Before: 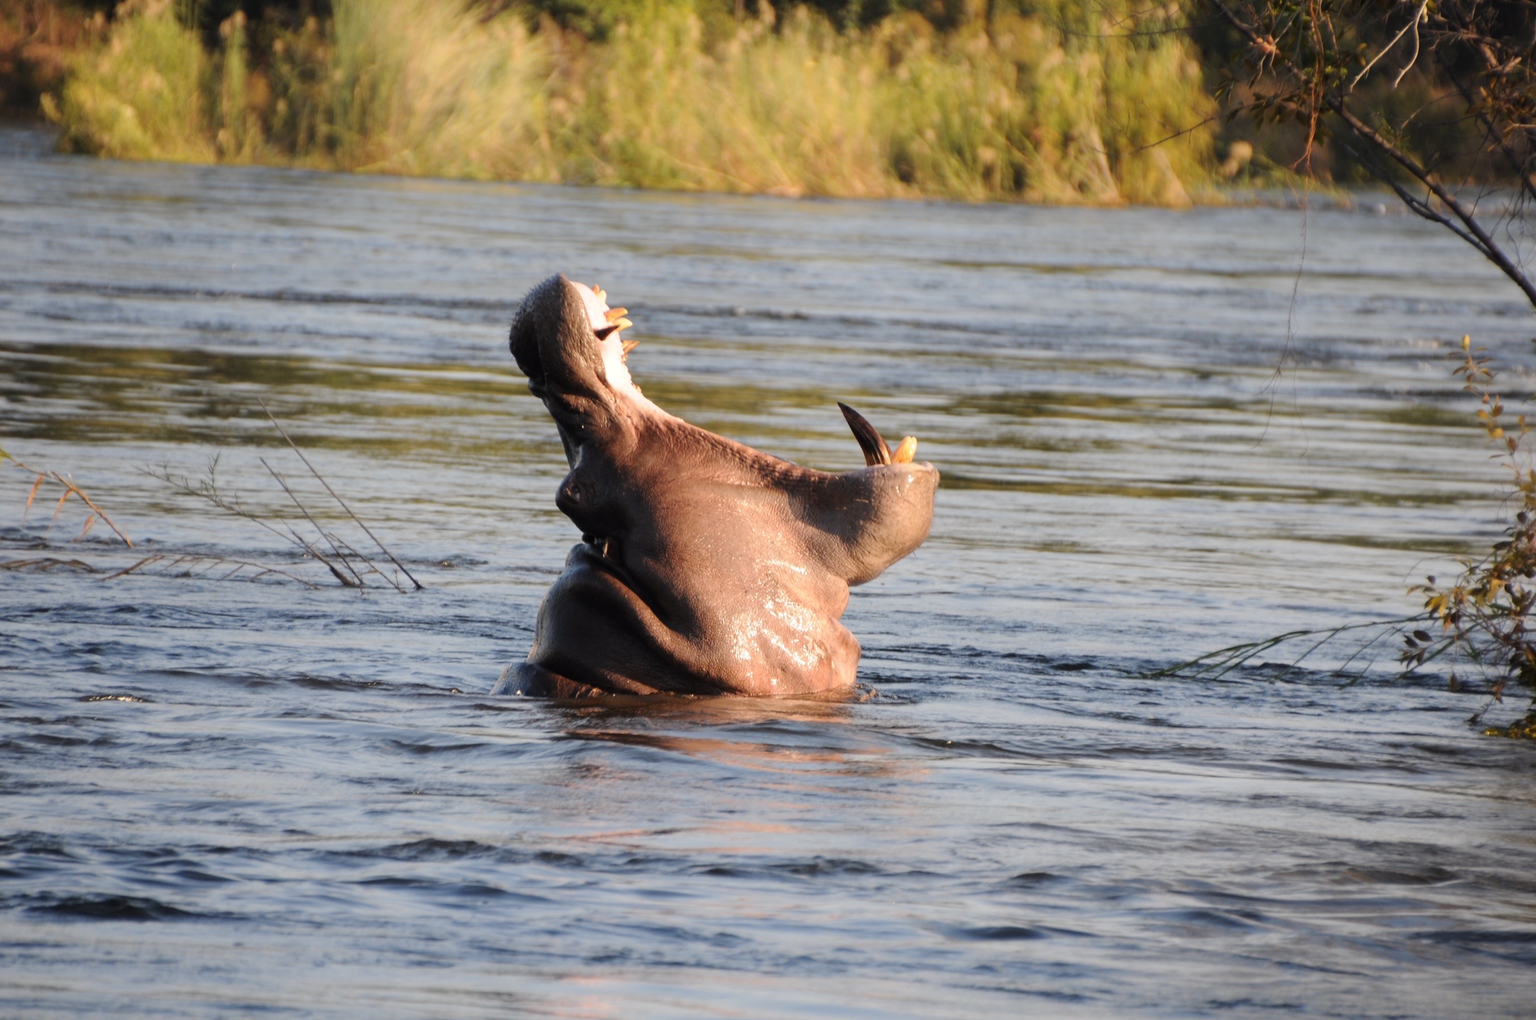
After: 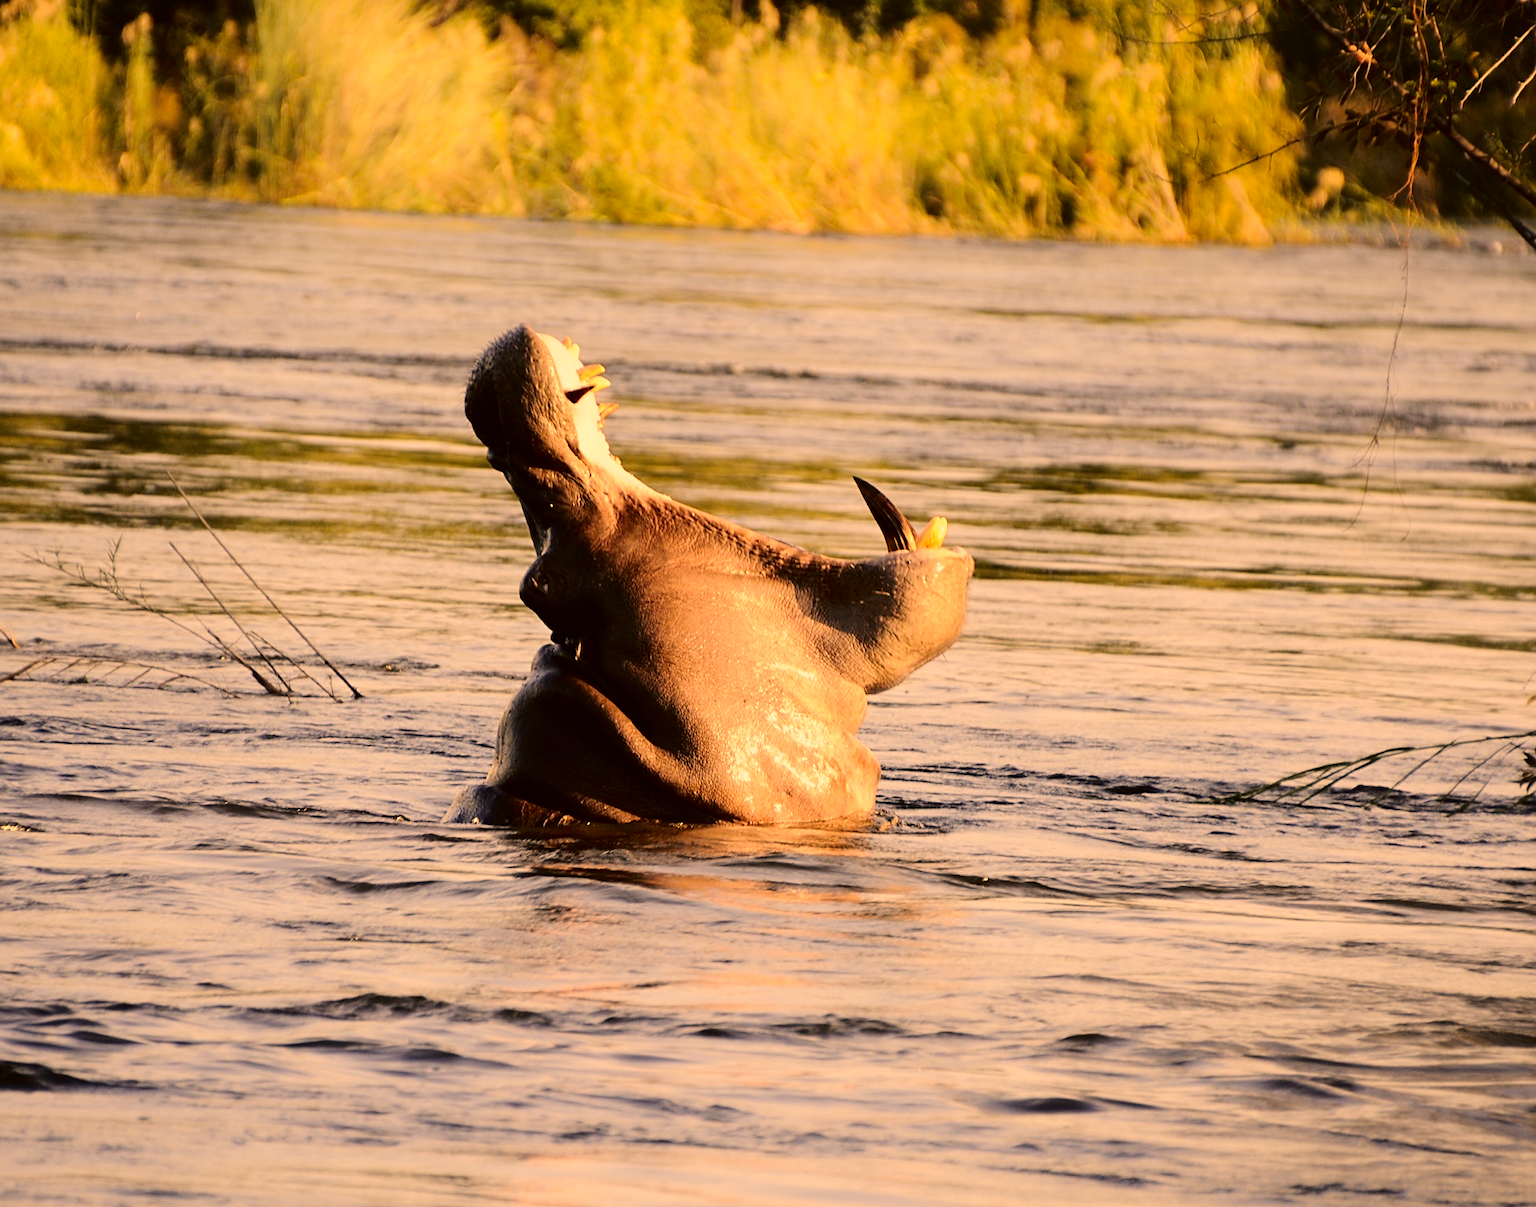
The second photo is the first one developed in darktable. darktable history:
crop: left 7.653%, right 7.87%
color correction: highlights a* 18.38, highlights b* 35.62, shadows a* 1.9, shadows b* 6.57, saturation 1.01
sharpen: on, module defaults
tone curve: curves: ch0 [(0, 0) (0.003, 0.003) (0.011, 0.005) (0.025, 0.008) (0.044, 0.012) (0.069, 0.02) (0.1, 0.031) (0.136, 0.047) (0.177, 0.088) (0.224, 0.141) (0.277, 0.222) (0.335, 0.32) (0.399, 0.422) (0.468, 0.523) (0.543, 0.623) (0.623, 0.716) (0.709, 0.796) (0.801, 0.878) (0.898, 0.957) (1, 1)], color space Lab, independent channels, preserve colors none
